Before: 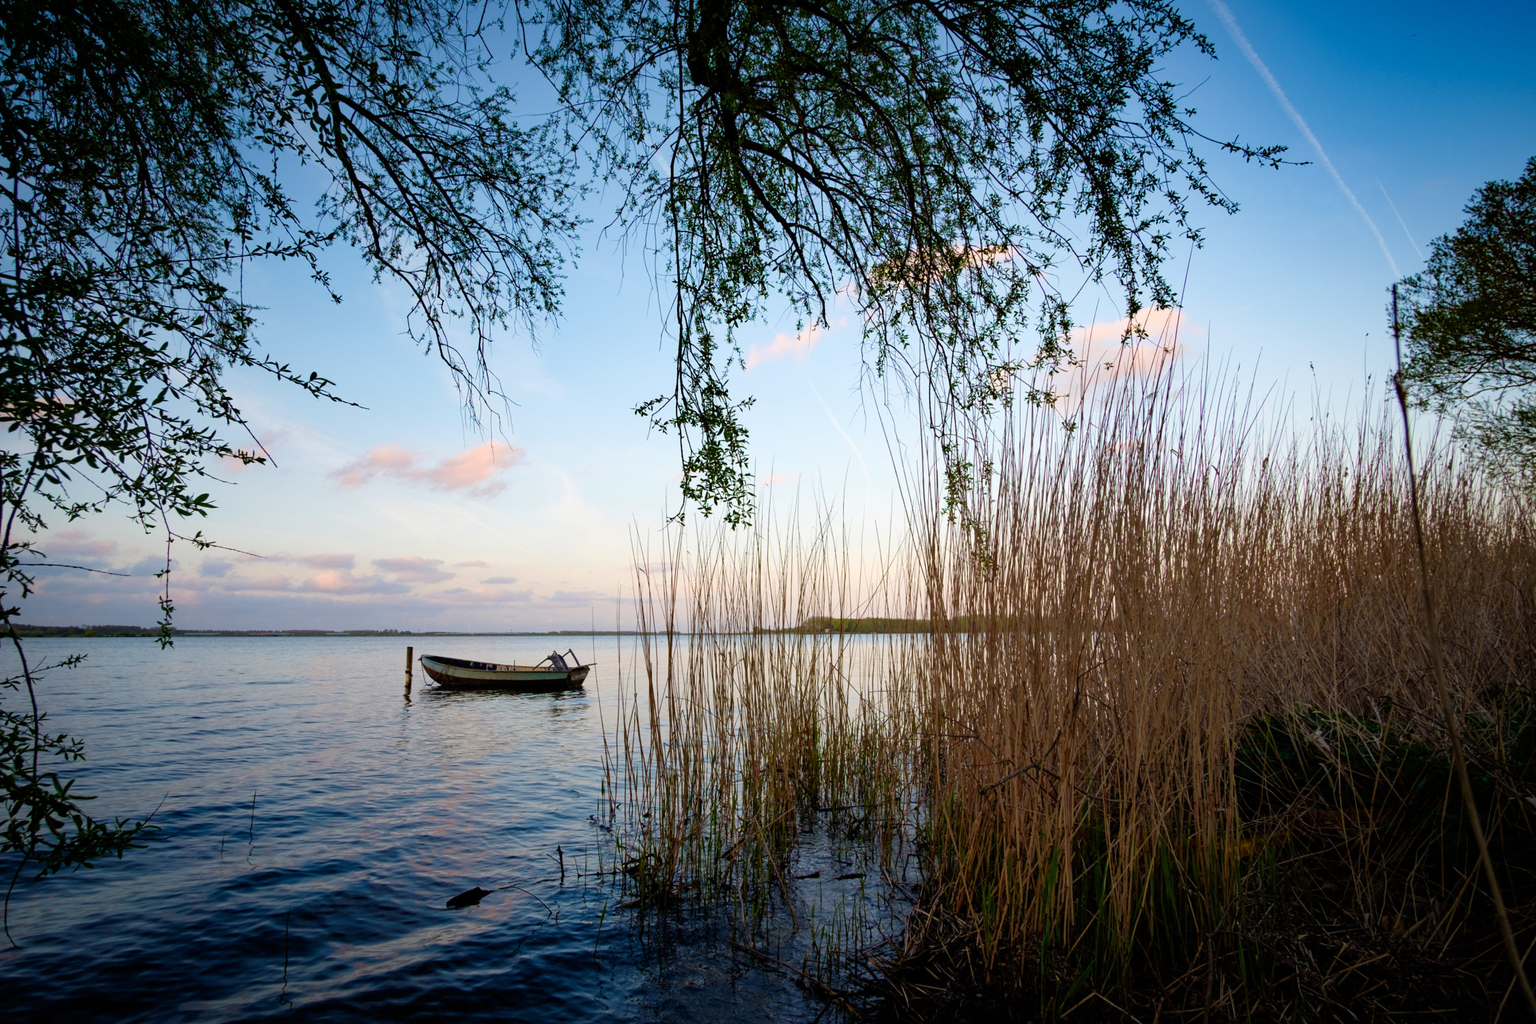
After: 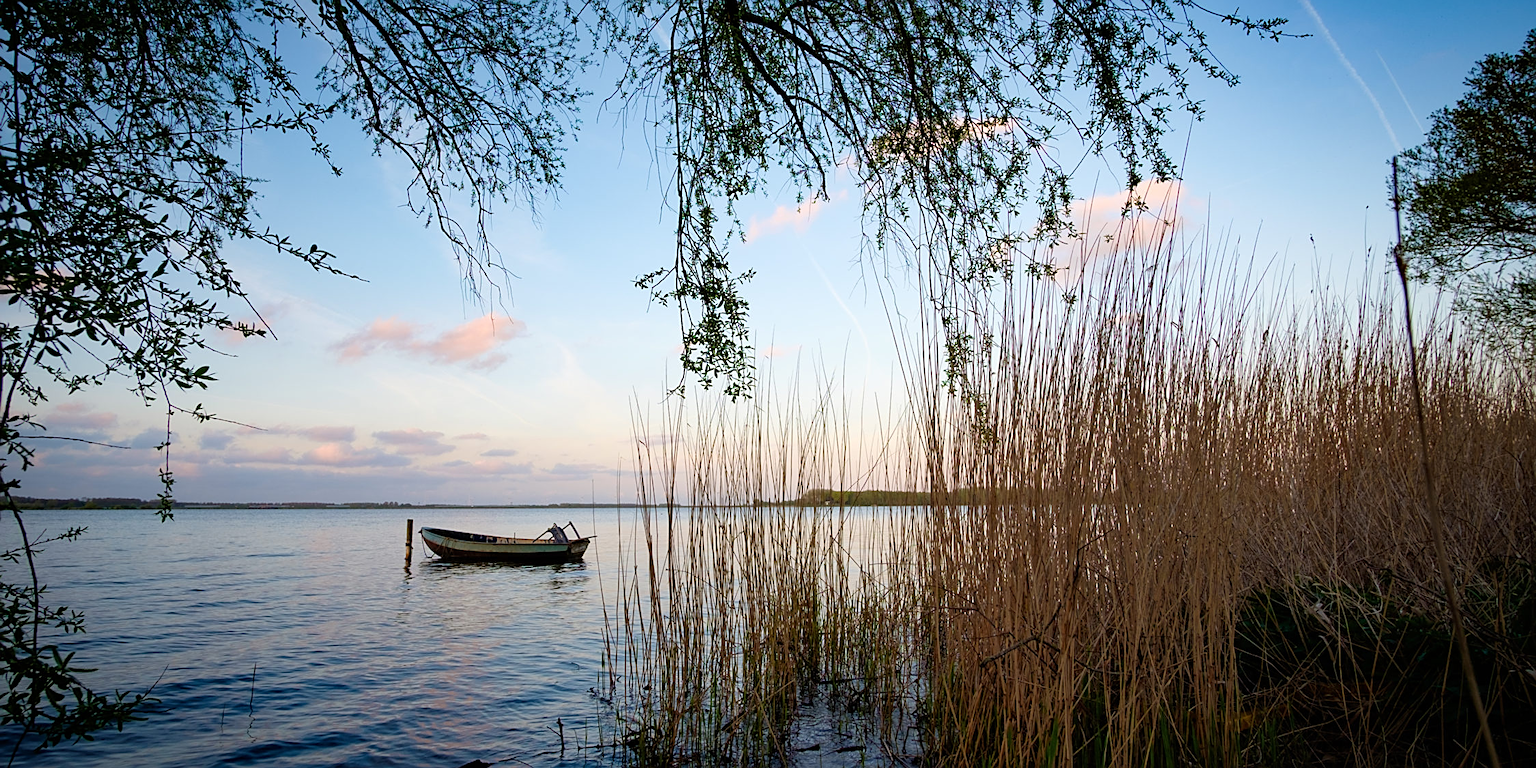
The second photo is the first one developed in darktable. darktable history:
sharpen: on, module defaults
crop and rotate: top 12.5%, bottom 12.5%
